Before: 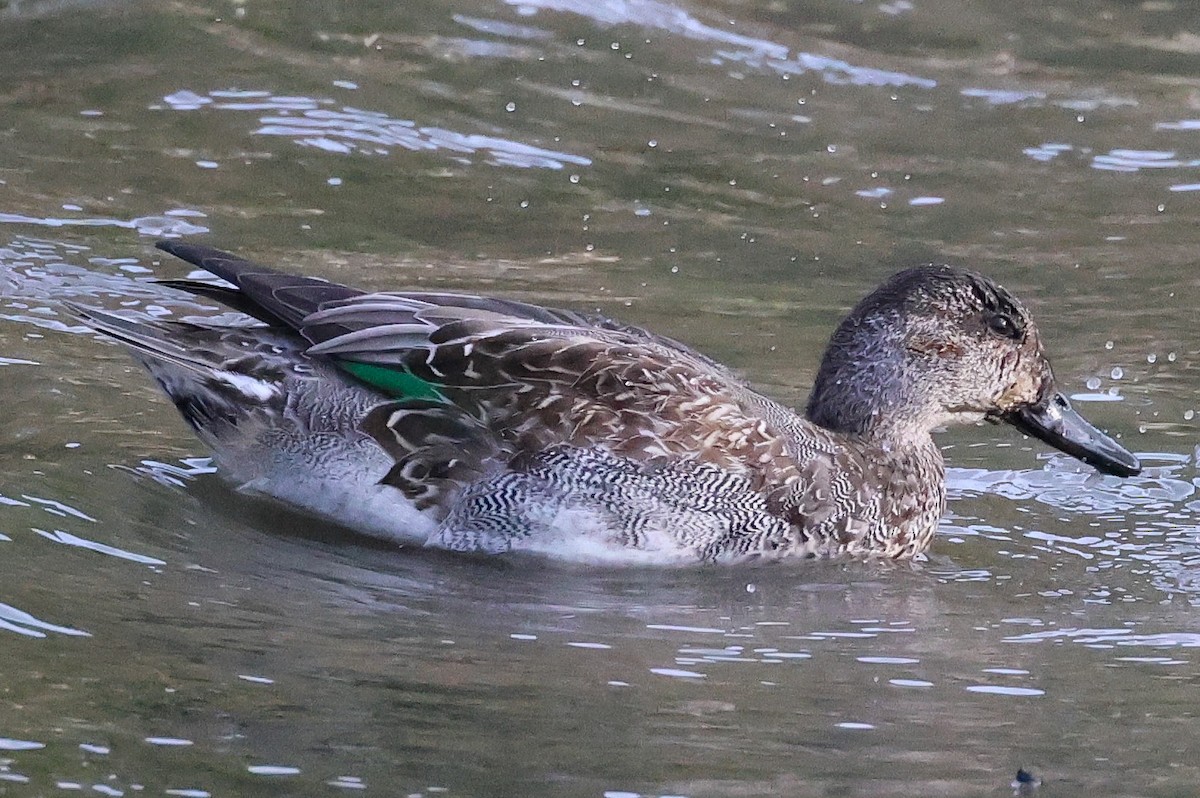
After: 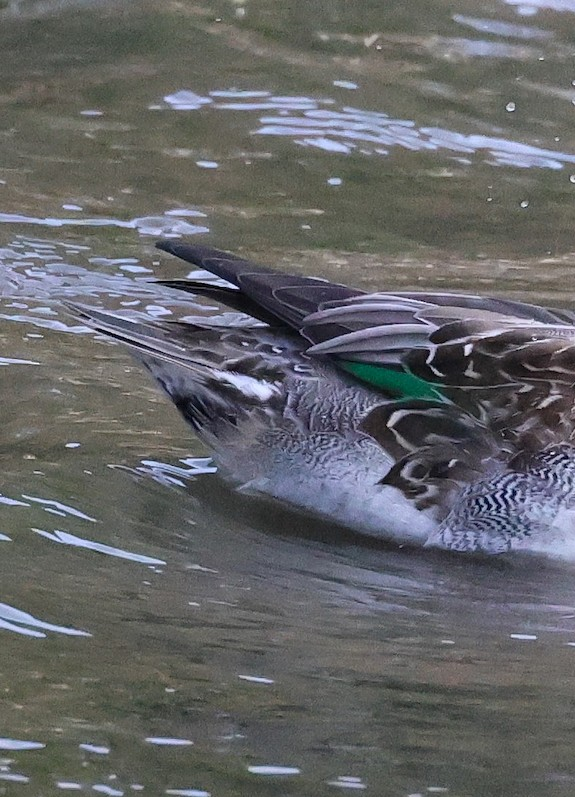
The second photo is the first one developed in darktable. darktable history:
crop and rotate: left 0.008%, top 0%, right 52.032%
